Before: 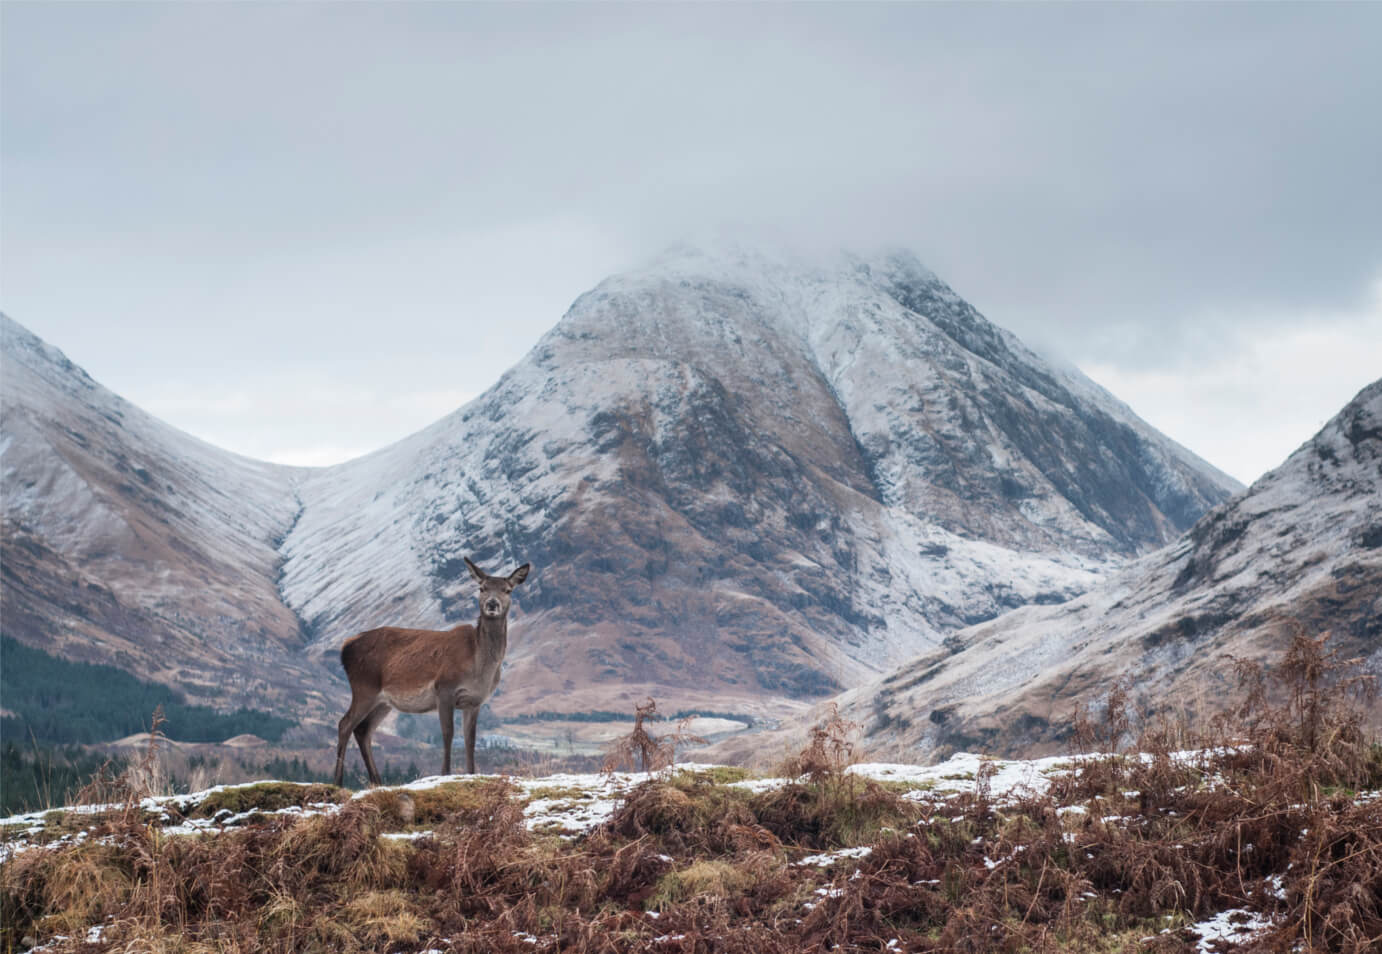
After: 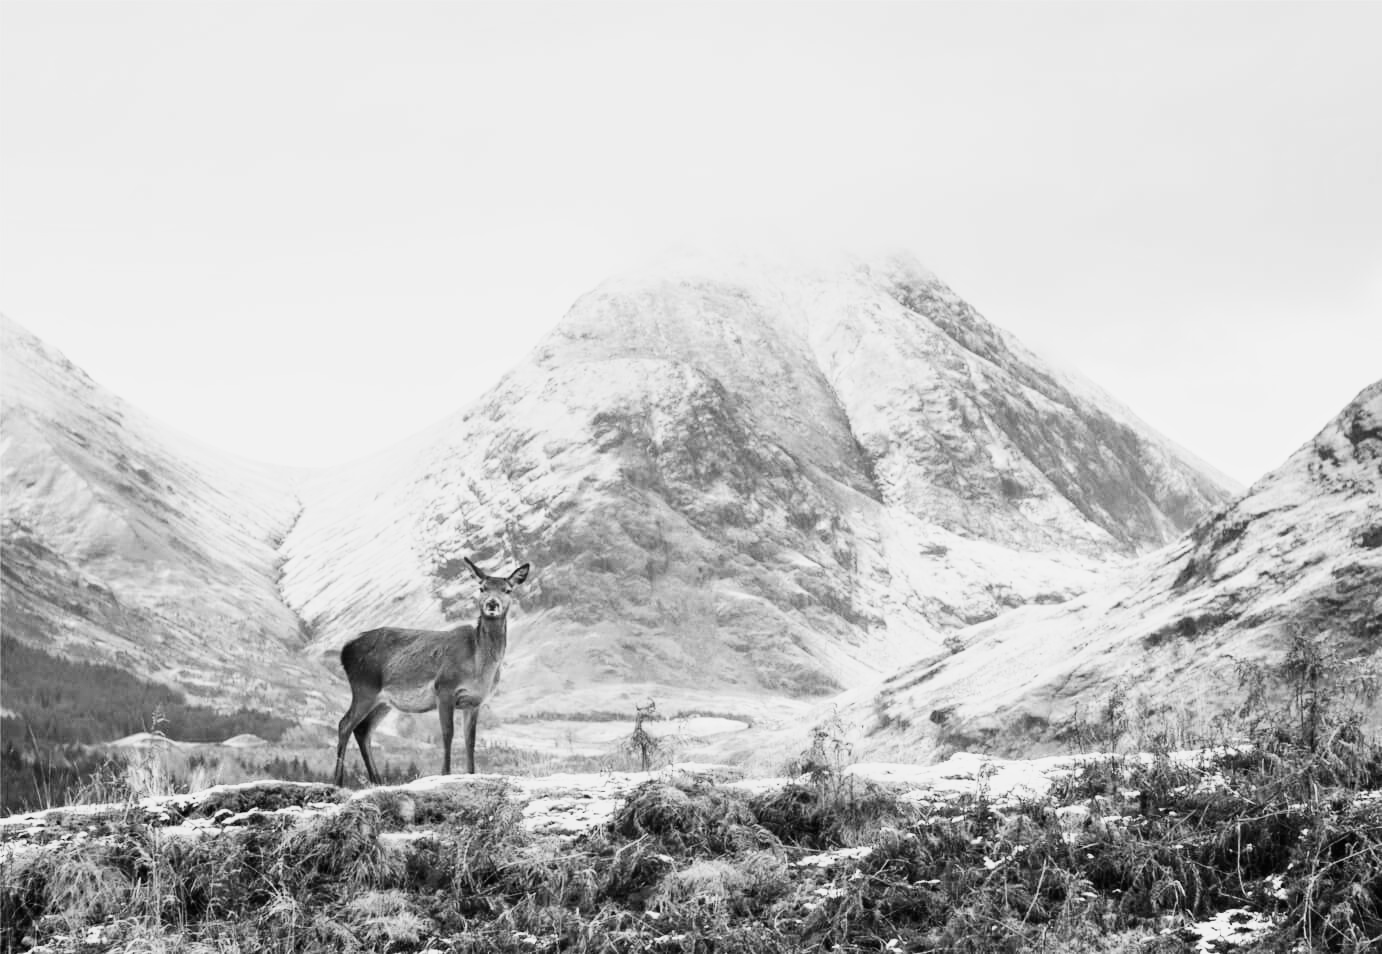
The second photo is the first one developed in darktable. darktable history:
monochrome: a 14.95, b -89.96
base curve: curves: ch0 [(0, 0) (0.007, 0.004) (0.027, 0.03) (0.046, 0.07) (0.207, 0.54) (0.442, 0.872) (0.673, 0.972) (1, 1)], preserve colors none
